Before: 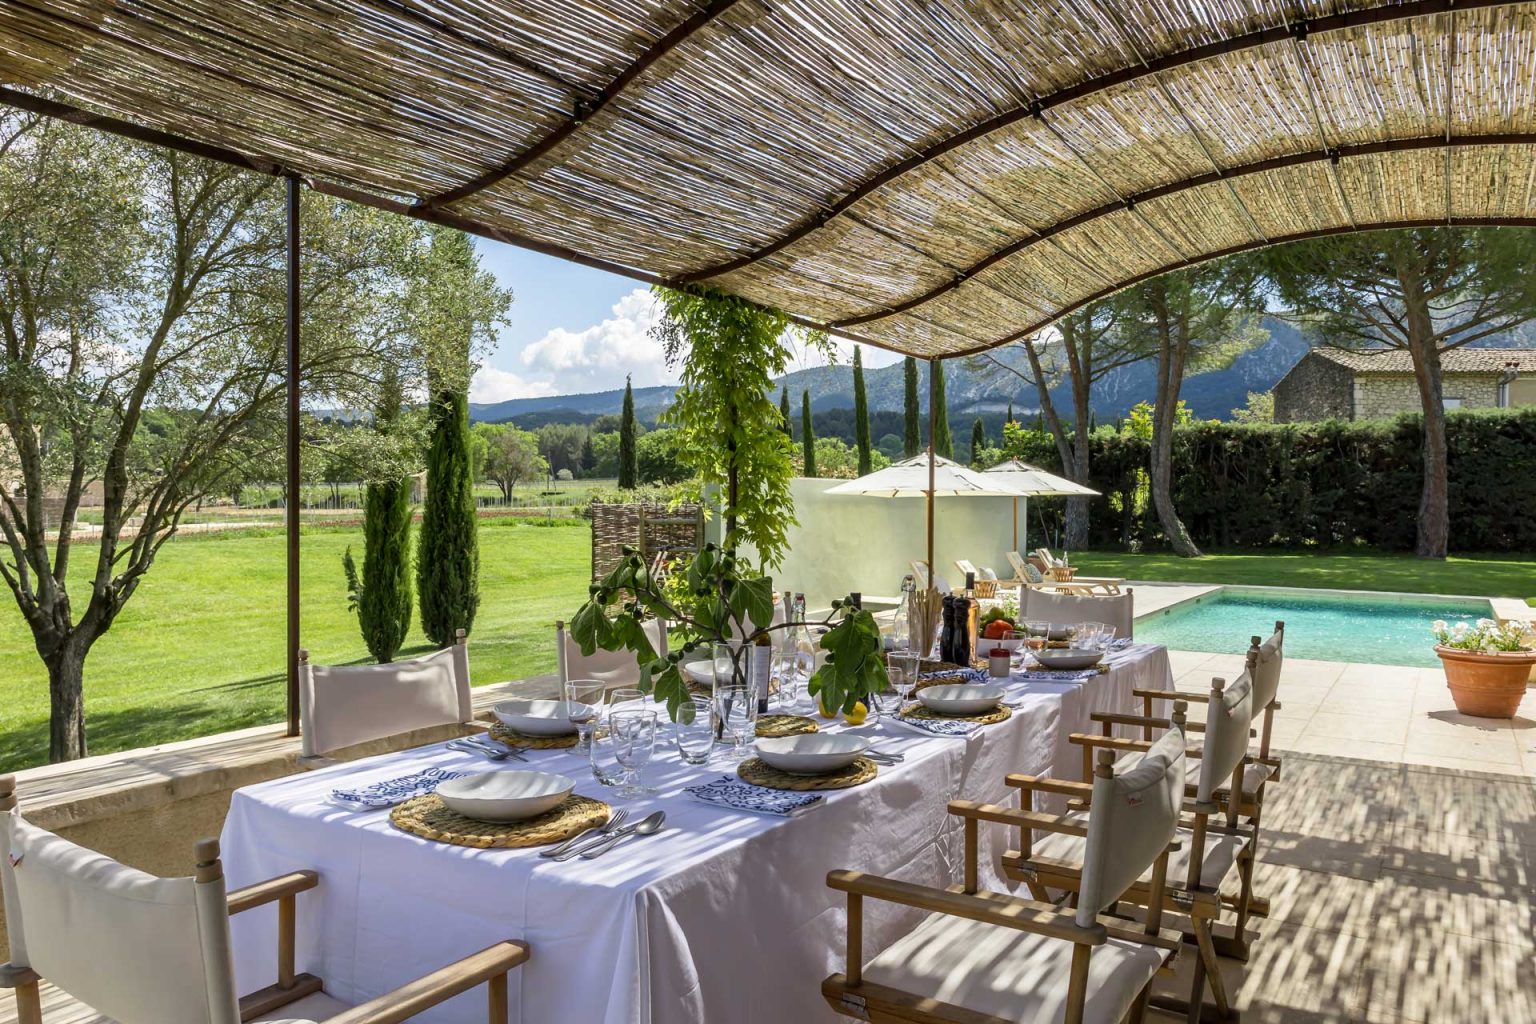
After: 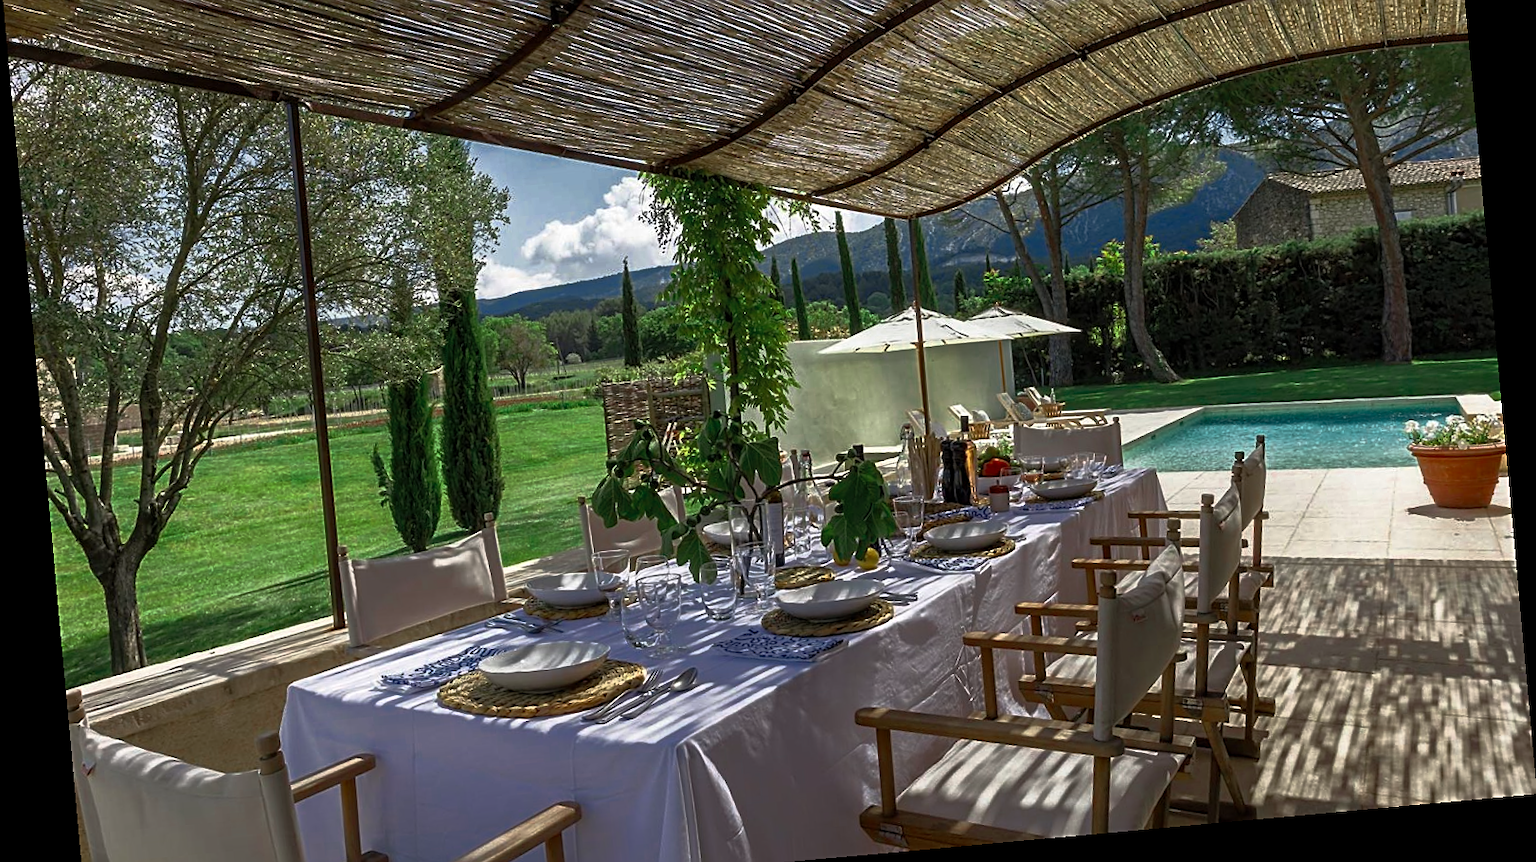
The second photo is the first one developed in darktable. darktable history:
contrast brightness saturation: contrast 0.05, brightness 0.06, saturation 0.01
base curve: curves: ch0 [(0, 0) (0.564, 0.291) (0.802, 0.731) (1, 1)]
color contrast: green-magenta contrast 1.69, blue-yellow contrast 1.49
sharpen: on, module defaults
crop and rotate: top 15.774%, bottom 5.506%
rotate and perspective: rotation -5.2°, automatic cropping off
color zones: curves: ch0 [(0, 0.5) (0.125, 0.4) (0.25, 0.5) (0.375, 0.4) (0.5, 0.4) (0.625, 0.35) (0.75, 0.35) (0.875, 0.5)]; ch1 [(0, 0.35) (0.125, 0.45) (0.25, 0.35) (0.375, 0.35) (0.5, 0.35) (0.625, 0.35) (0.75, 0.45) (0.875, 0.35)]; ch2 [(0, 0.6) (0.125, 0.5) (0.25, 0.5) (0.375, 0.6) (0.5, 0.6) (0.625, 0.5) (0.75, 0.5) (0.875, 0.5)]
